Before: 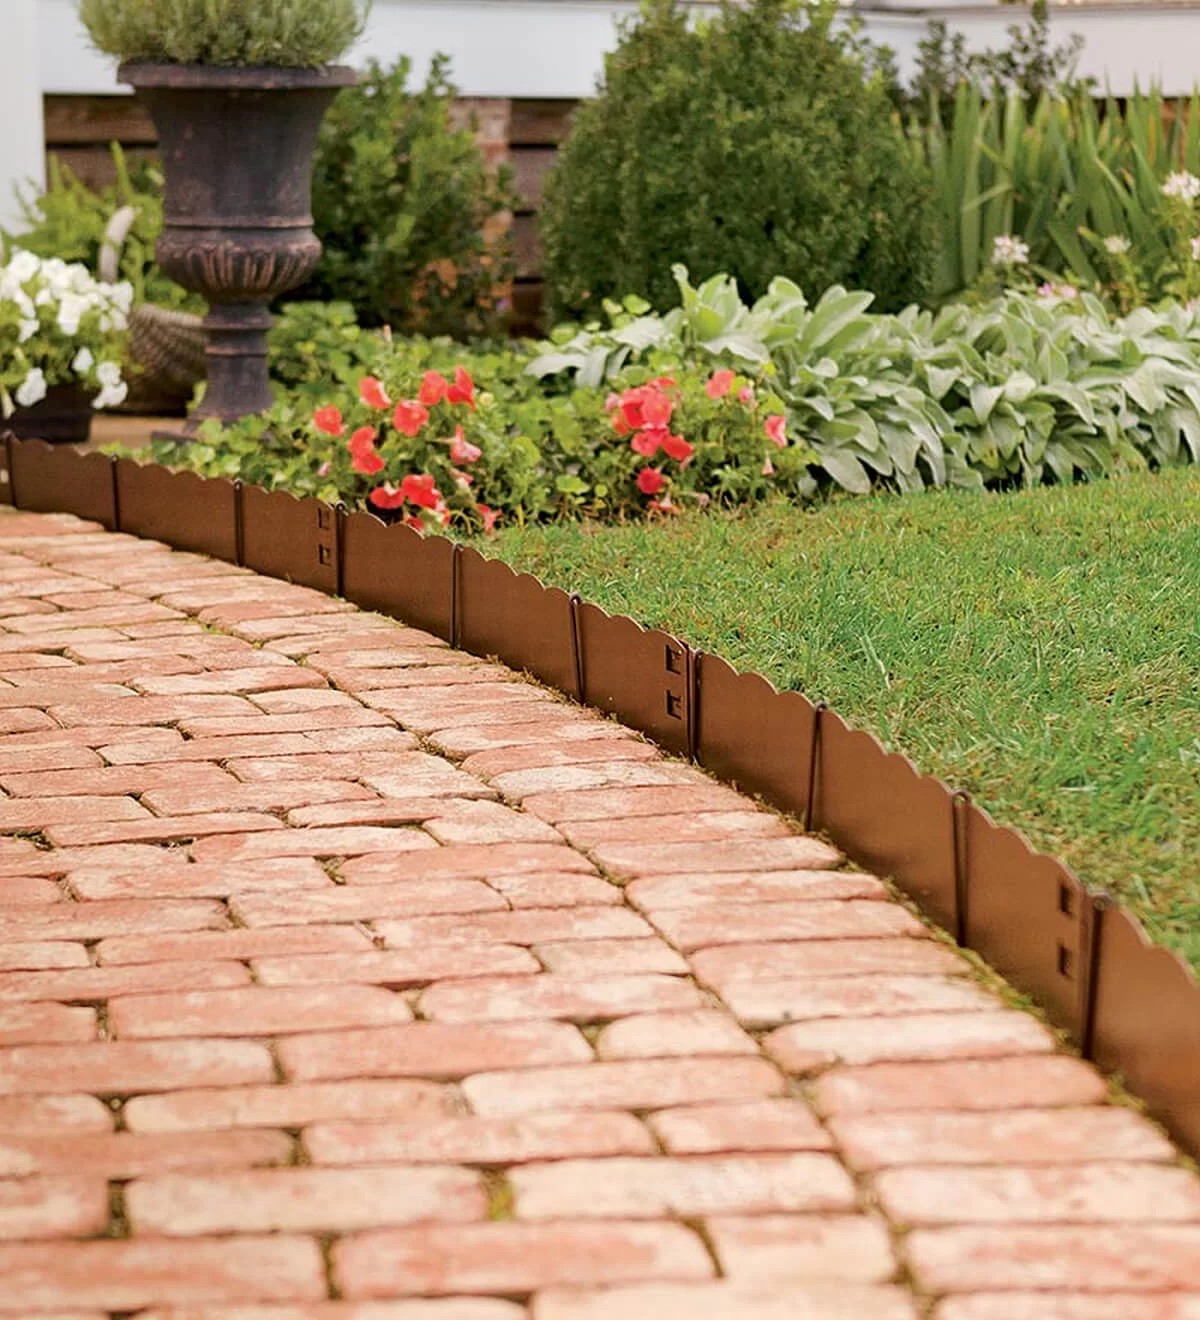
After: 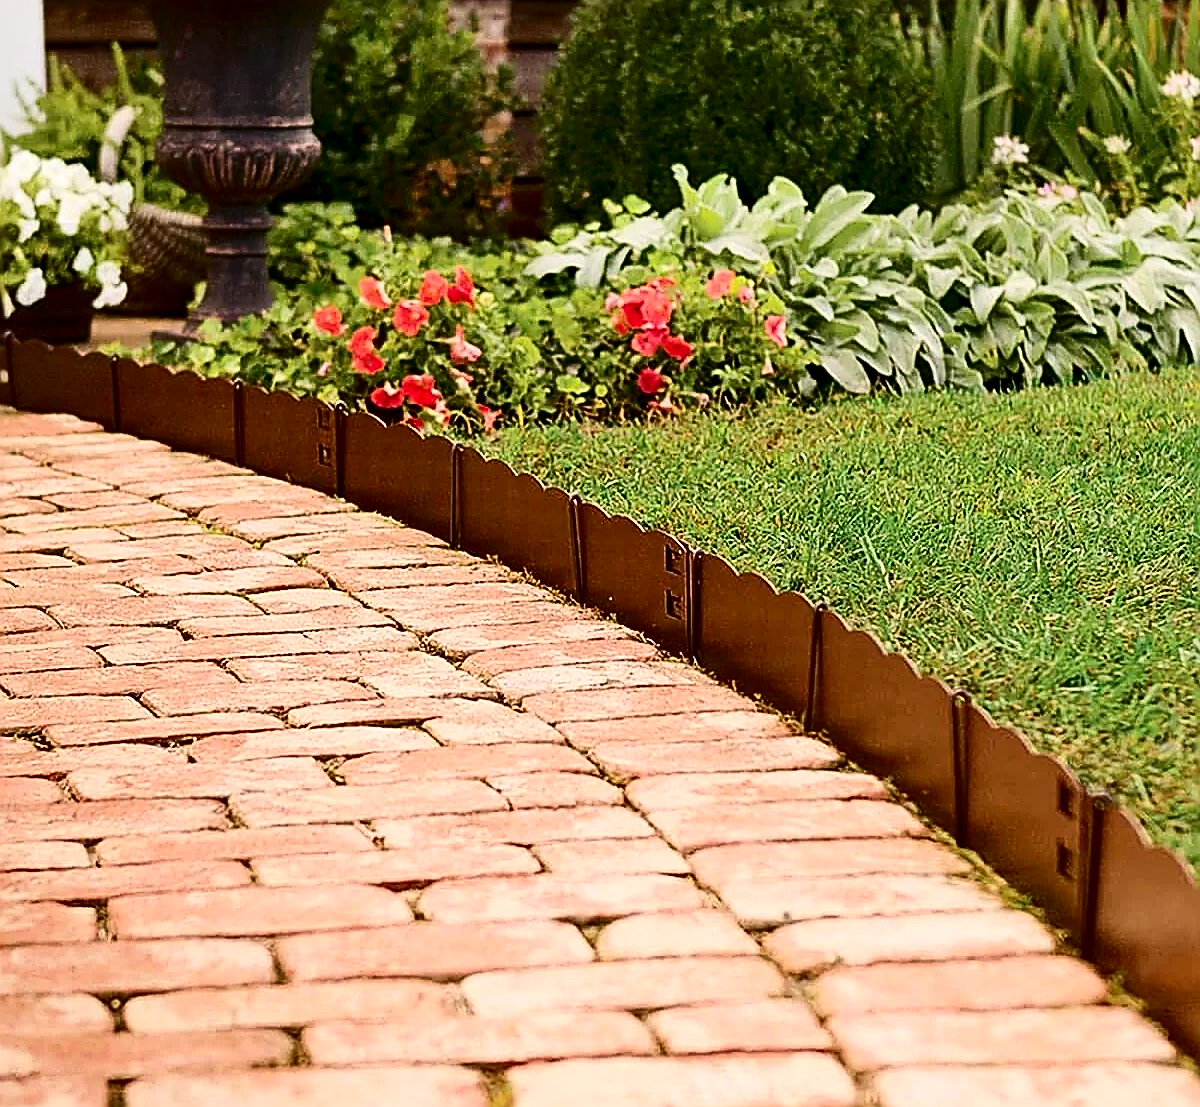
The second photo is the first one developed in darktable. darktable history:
contrast brightness saturation: contrast 0.32, brightness -0.08, saturation 0.17
sharpen: radius 1.685, amount 1.294
crop: top 7.625%, bottom 8.027%
